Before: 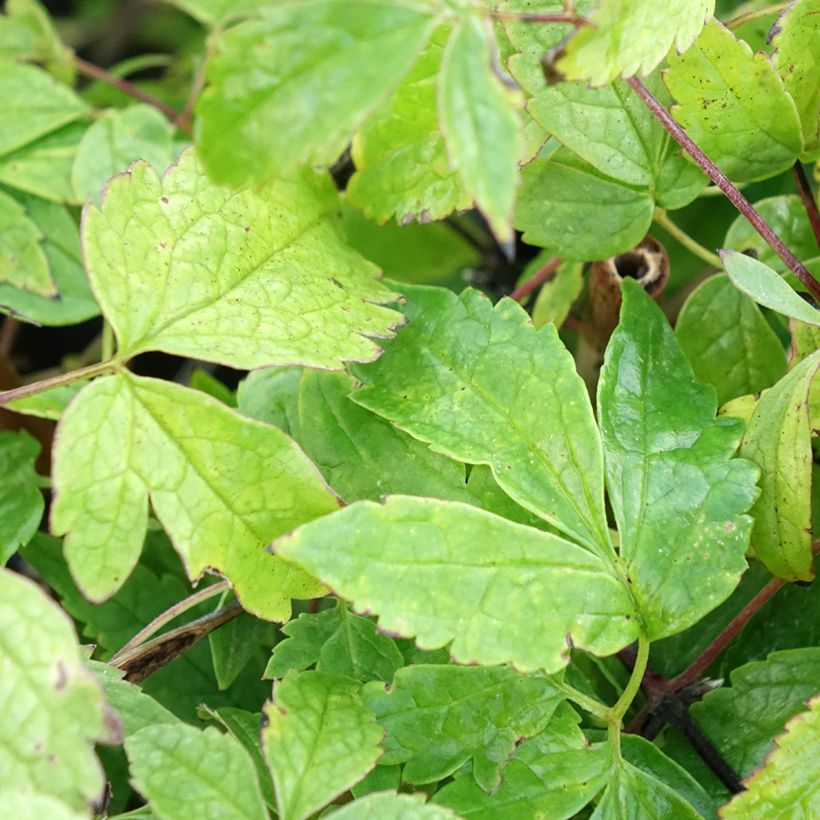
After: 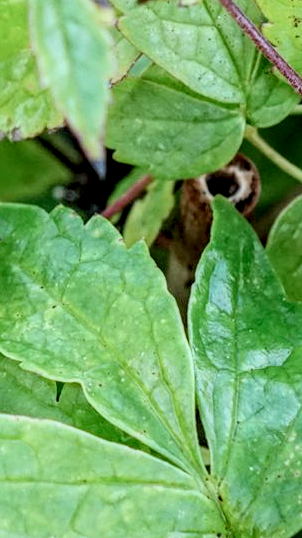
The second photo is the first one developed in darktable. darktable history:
crop and rotate: left 49.936%, top 10.094%, right 13.136%, bottom 24.256%
haze removal: compatibility mode true, adaptive false
local contrast: highlights 0%, shadows 0%, detail 182%
color correction: highlights a* -2.24, highlights b* -18.1
filmic rgb: black relative exposure -7.65 EV, white relative exposure 4.56 EV, hardness 3.61, color science v6 (2022)
